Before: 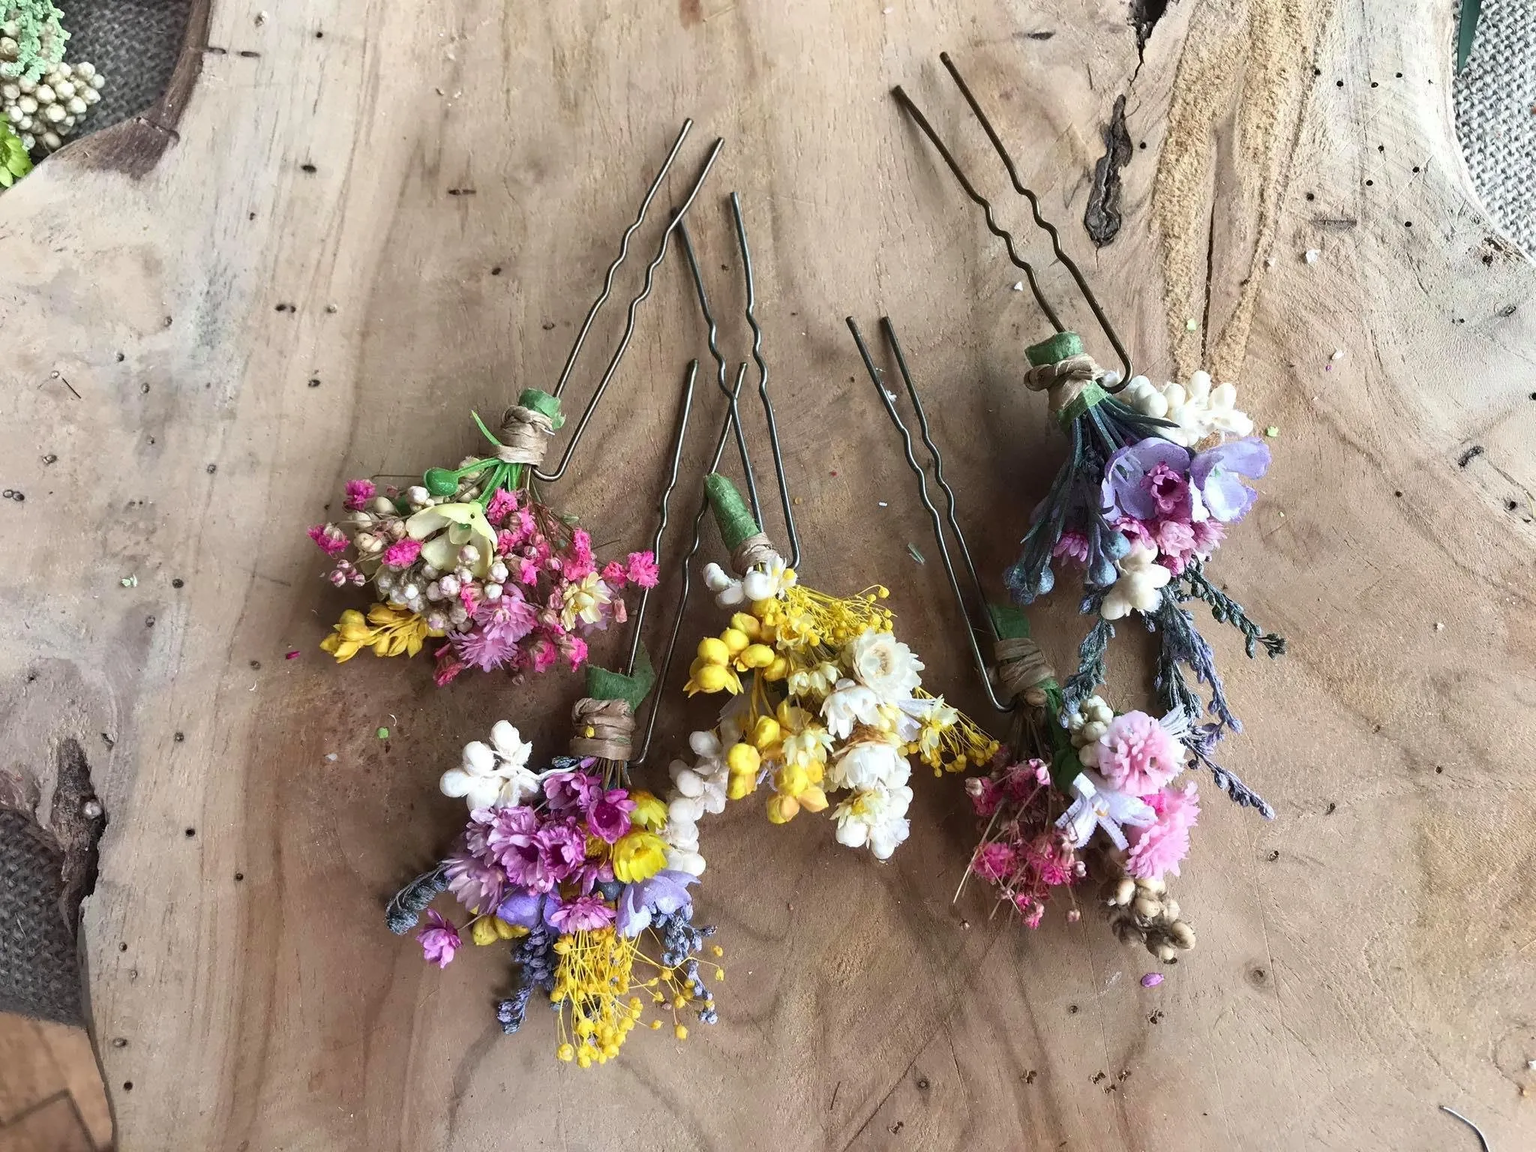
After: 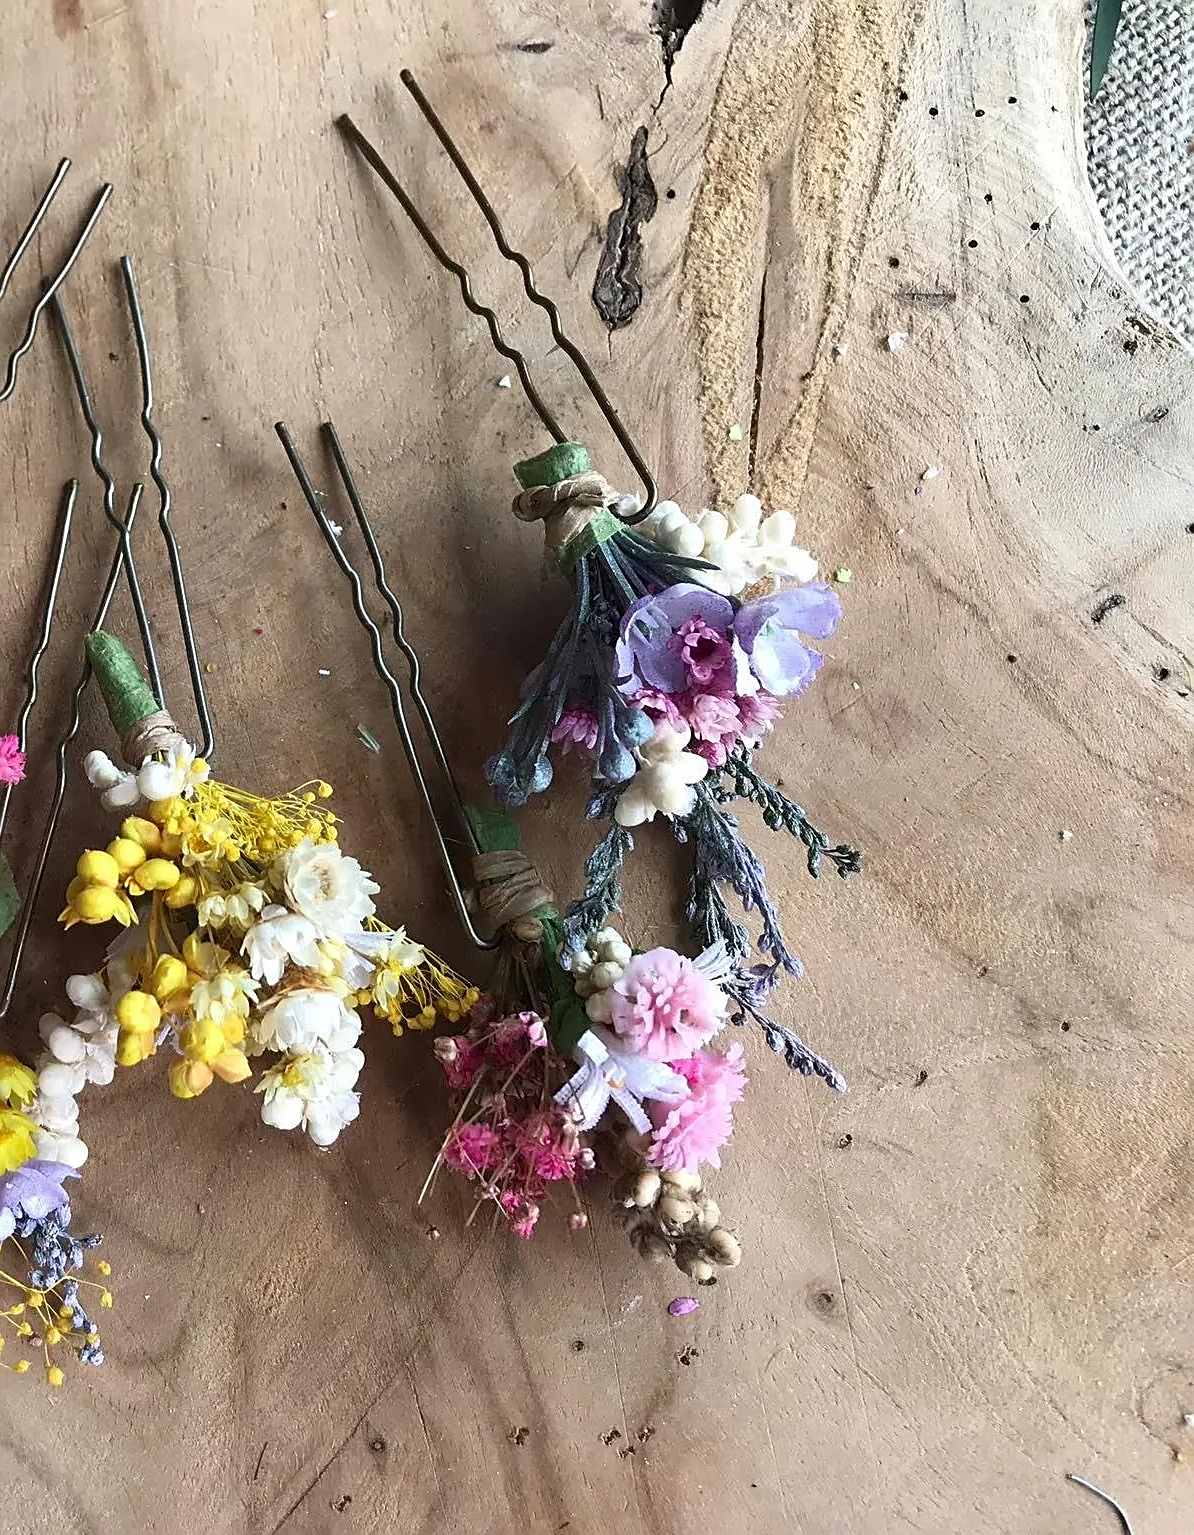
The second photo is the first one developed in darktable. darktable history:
crop: left 41.665%
sharpen: on, module defaults
